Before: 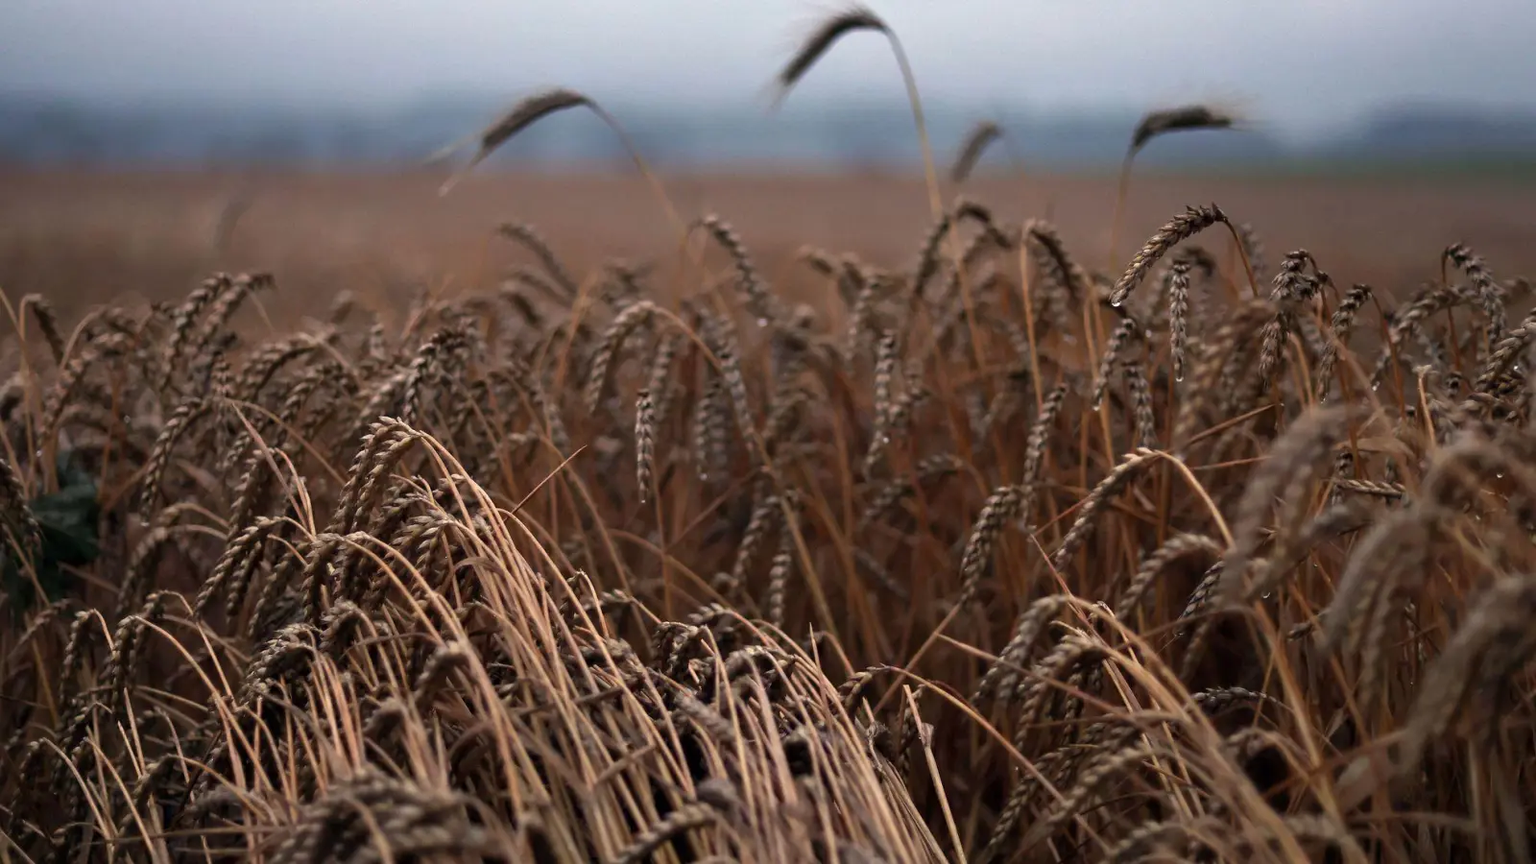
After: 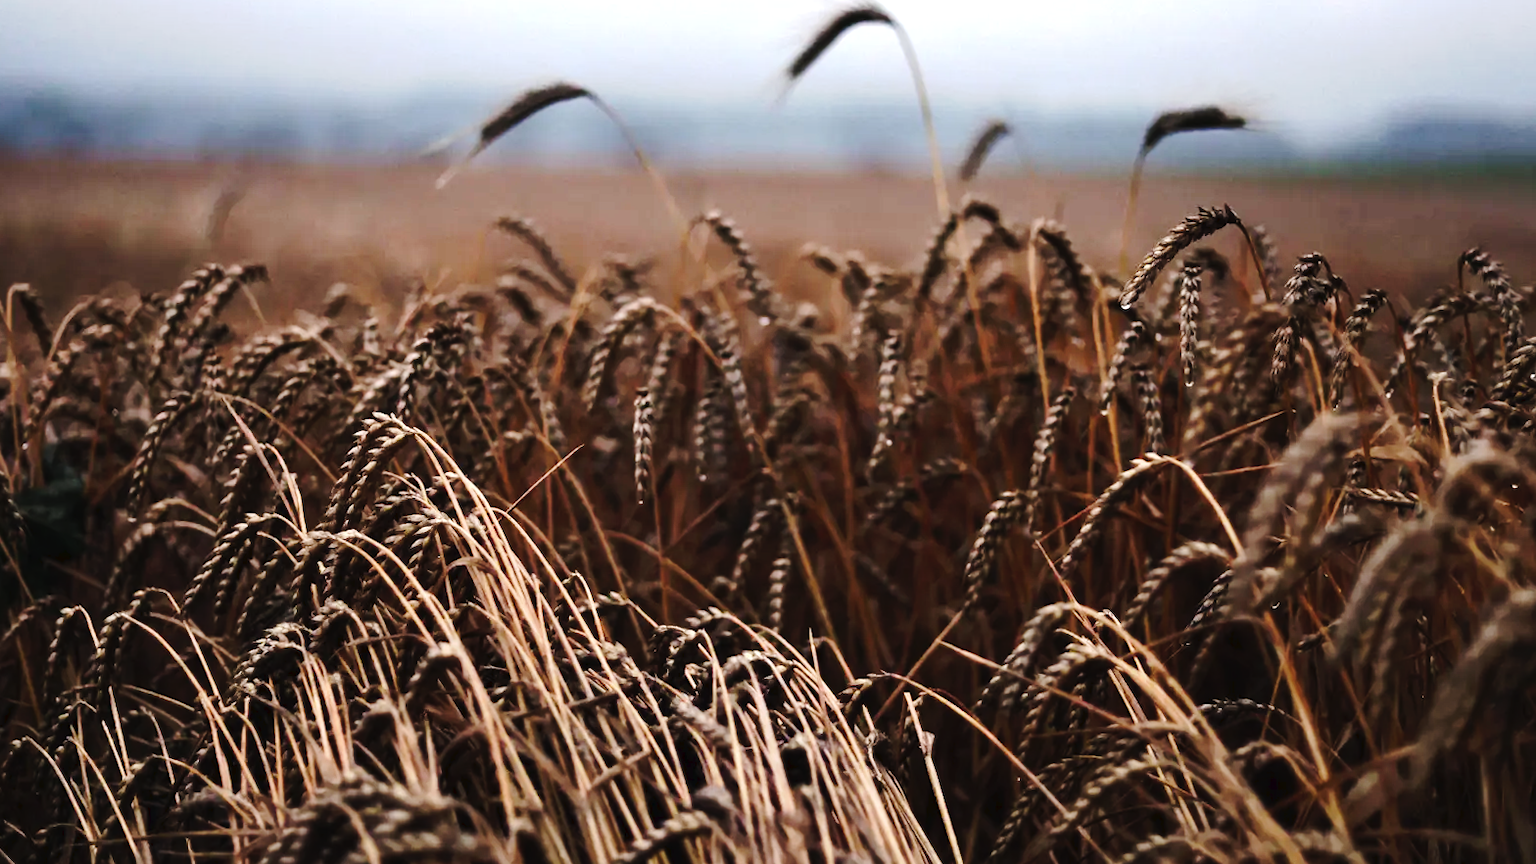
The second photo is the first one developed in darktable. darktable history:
crop and rotate: angle -0.656°
tone equalizer: -8 EV -0.772 EV, -7 EV -0.7 EV, -6 EV -0.593 EV, -5 EV -0.423 EV, -3 EV 0.38 EV, -2 EV 0.6 EV, -1 EV 0.693 EV, +0 EV 0.772 EV, edges refinement/feathering 500, mask exposure compensation -1.57 EV, preserve details no
tone curve: curves: ch0 [(0, 0) (0.003, 0.023) (0.011, 0.029) (0.025, 0.037) (0.044, 0.047) (0.069, 0.057) (0.1, 0.075) (0.136, 0.103) (0.177, 0.145) (0.224, 0.193) (0.277, 0.266) (0.335, 0.362) (0.399, 0.473) (0.468, 0.569) (0.543, 0.655) (0.623, 0.73) (0.709, 0.804) (0.801, 0.874) (0.898, 0.924) (1, 1)], preserve colors none
